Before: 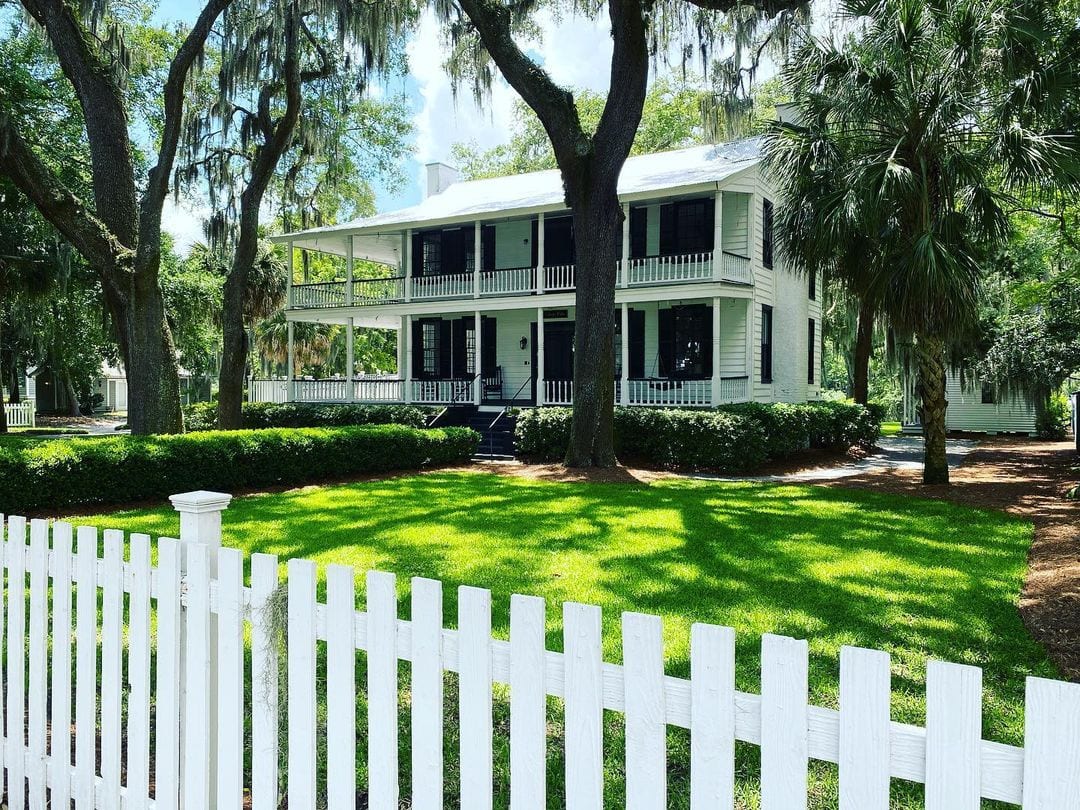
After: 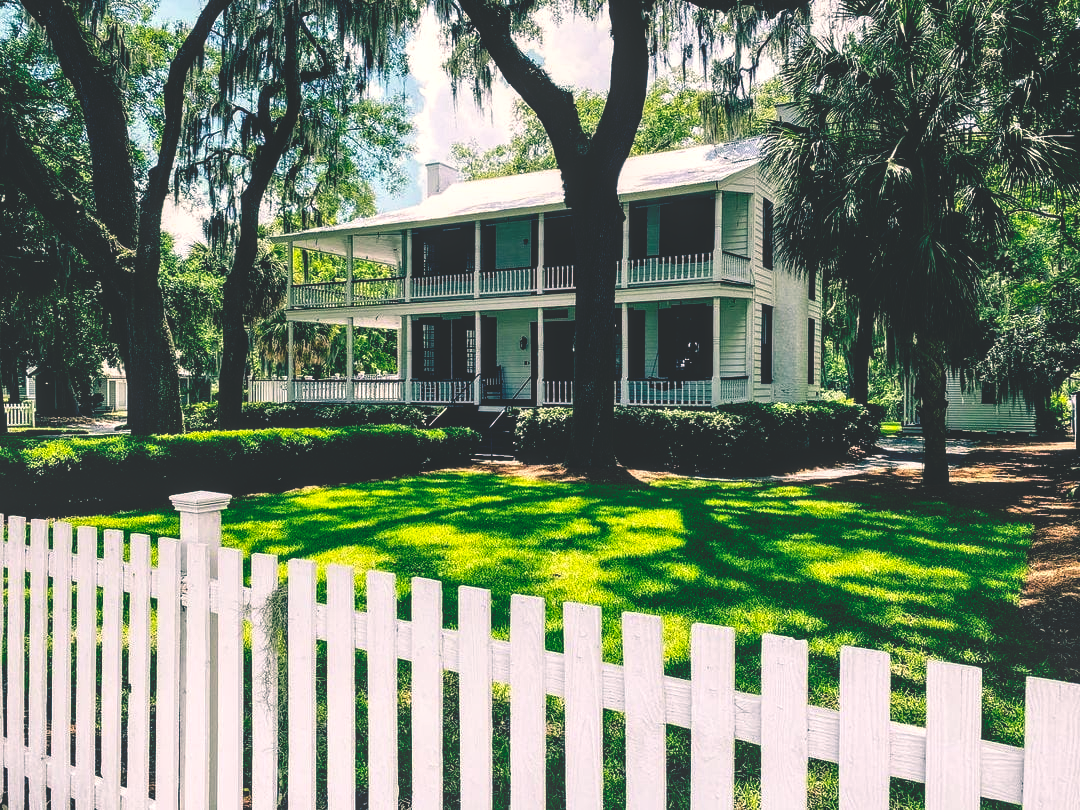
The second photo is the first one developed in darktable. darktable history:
color balance: lift [1.006, 0.985, 1.002, 1.015], gamma [1, 0.953, 1.008, 1.047], gain [1.076, 1.13, 1.004, 0.87]
local contrast: on, module defaults
base curve: curves: ch0 [(0, 0.02) (0.083, 0.036) (1, 1)], preserve colors none
white balance: red 1.009, blue 1.027
